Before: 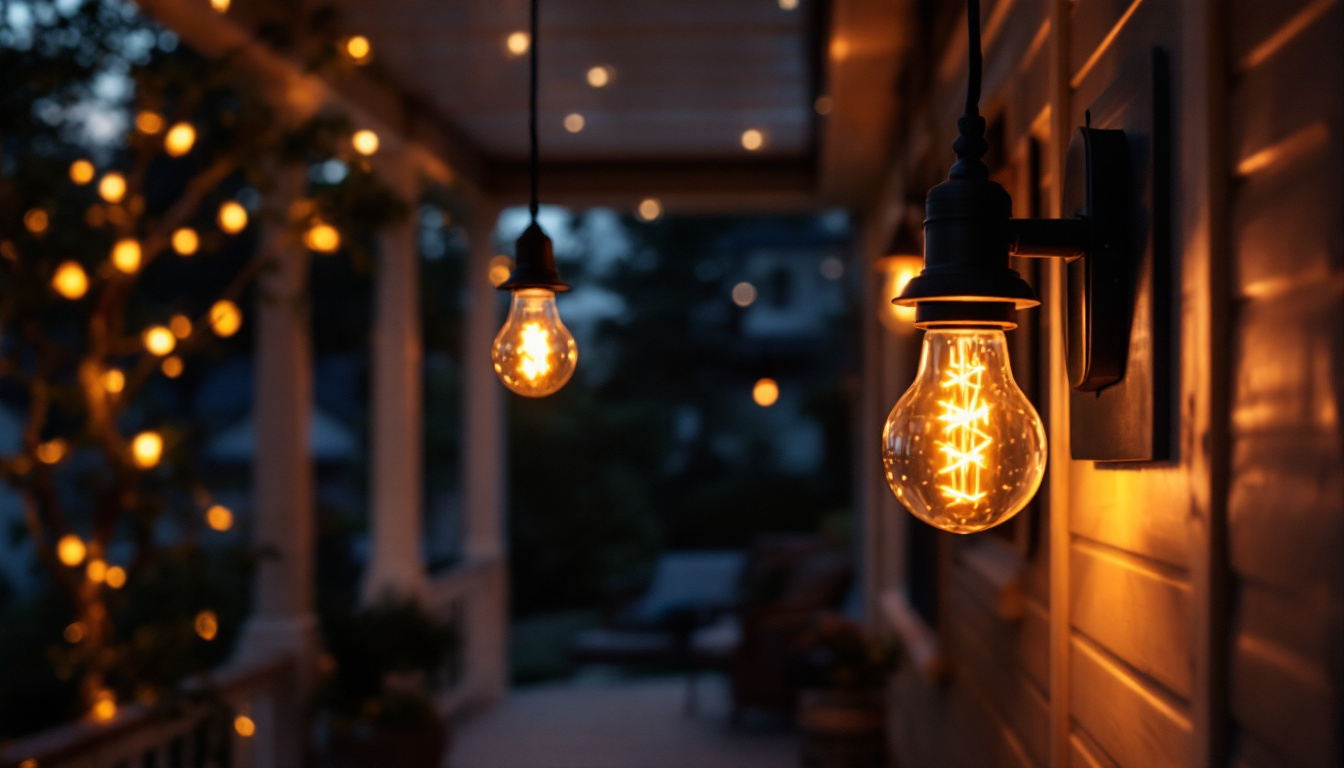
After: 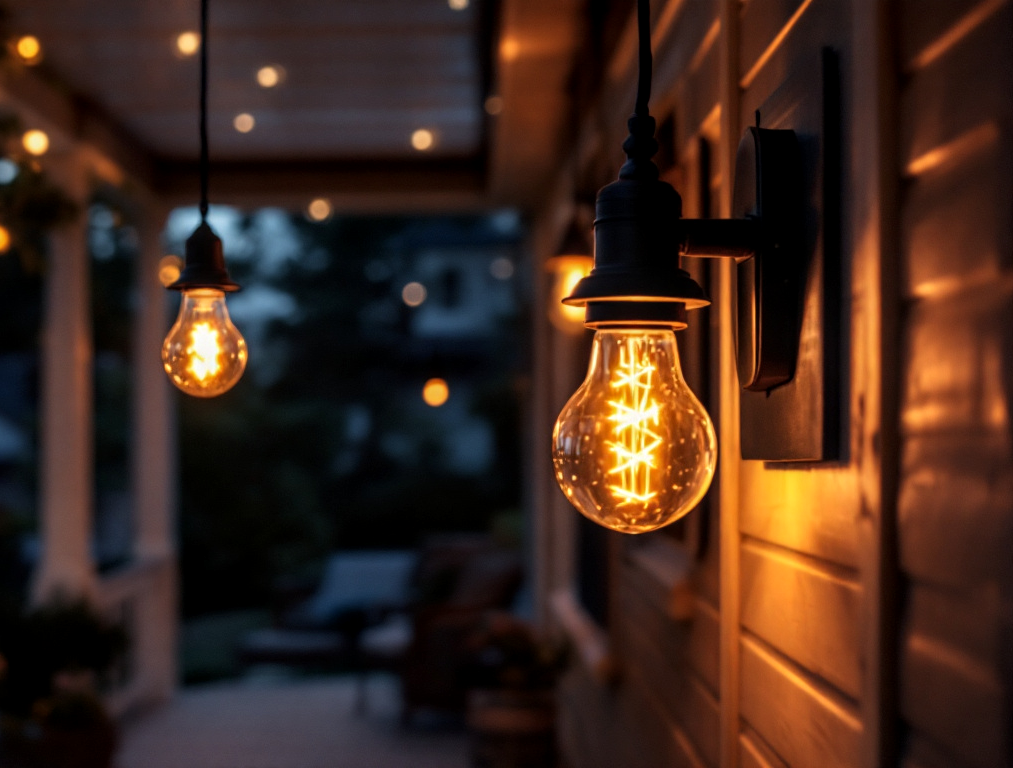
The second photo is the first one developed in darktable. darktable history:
crop and rotate: left 24.6%
local contrast: on, module defaults
